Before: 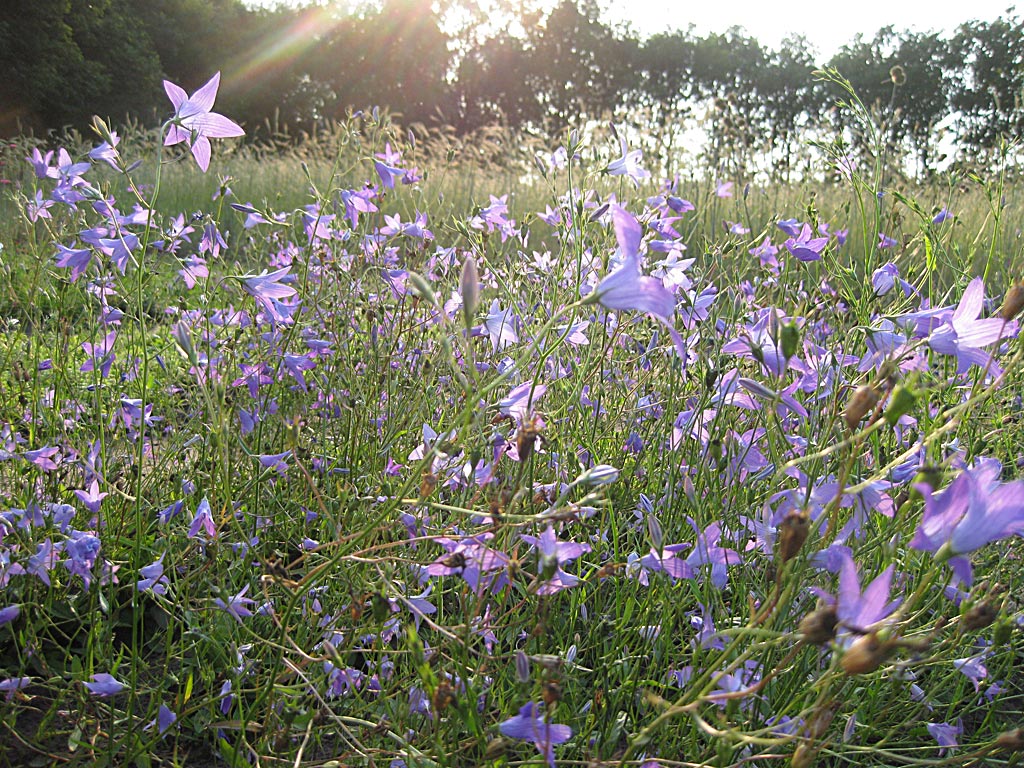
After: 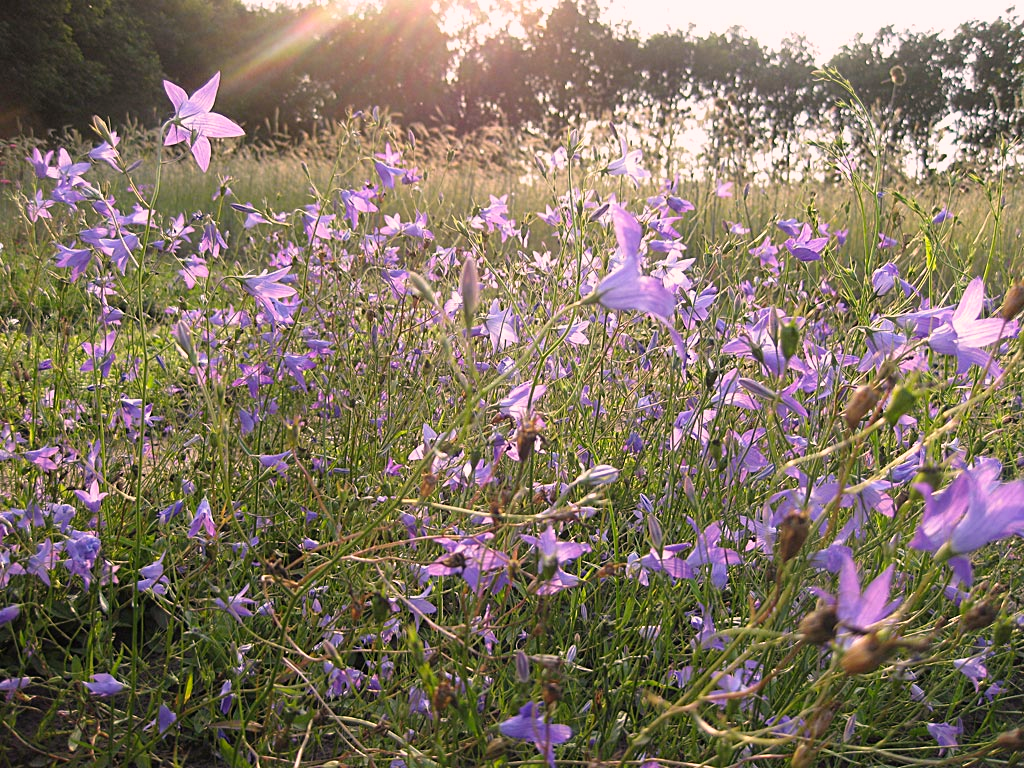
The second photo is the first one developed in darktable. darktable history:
color correction: highlights a* 12.83, highlights b* 5.62
